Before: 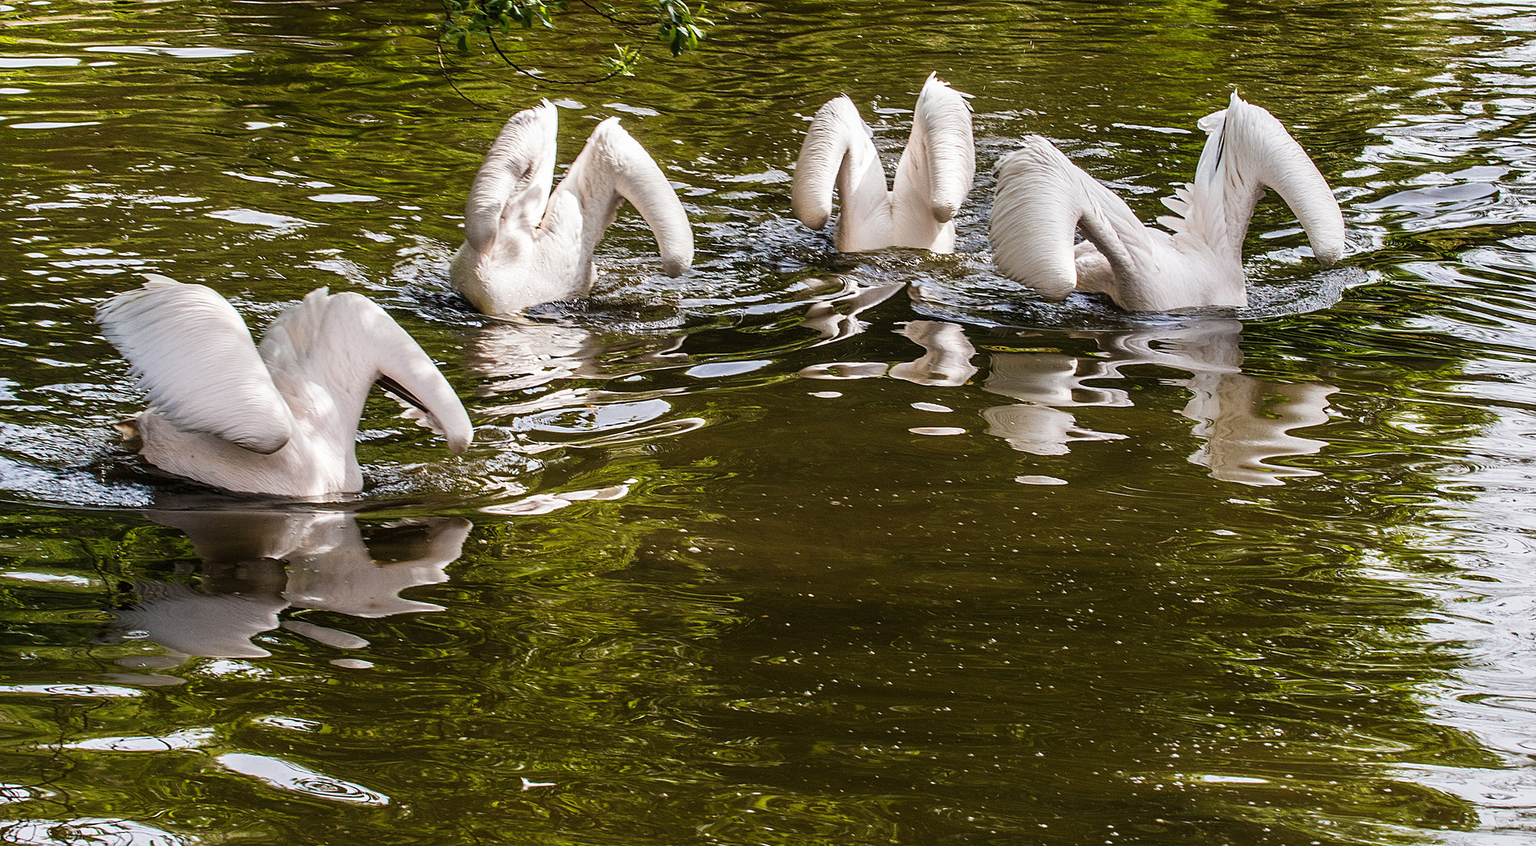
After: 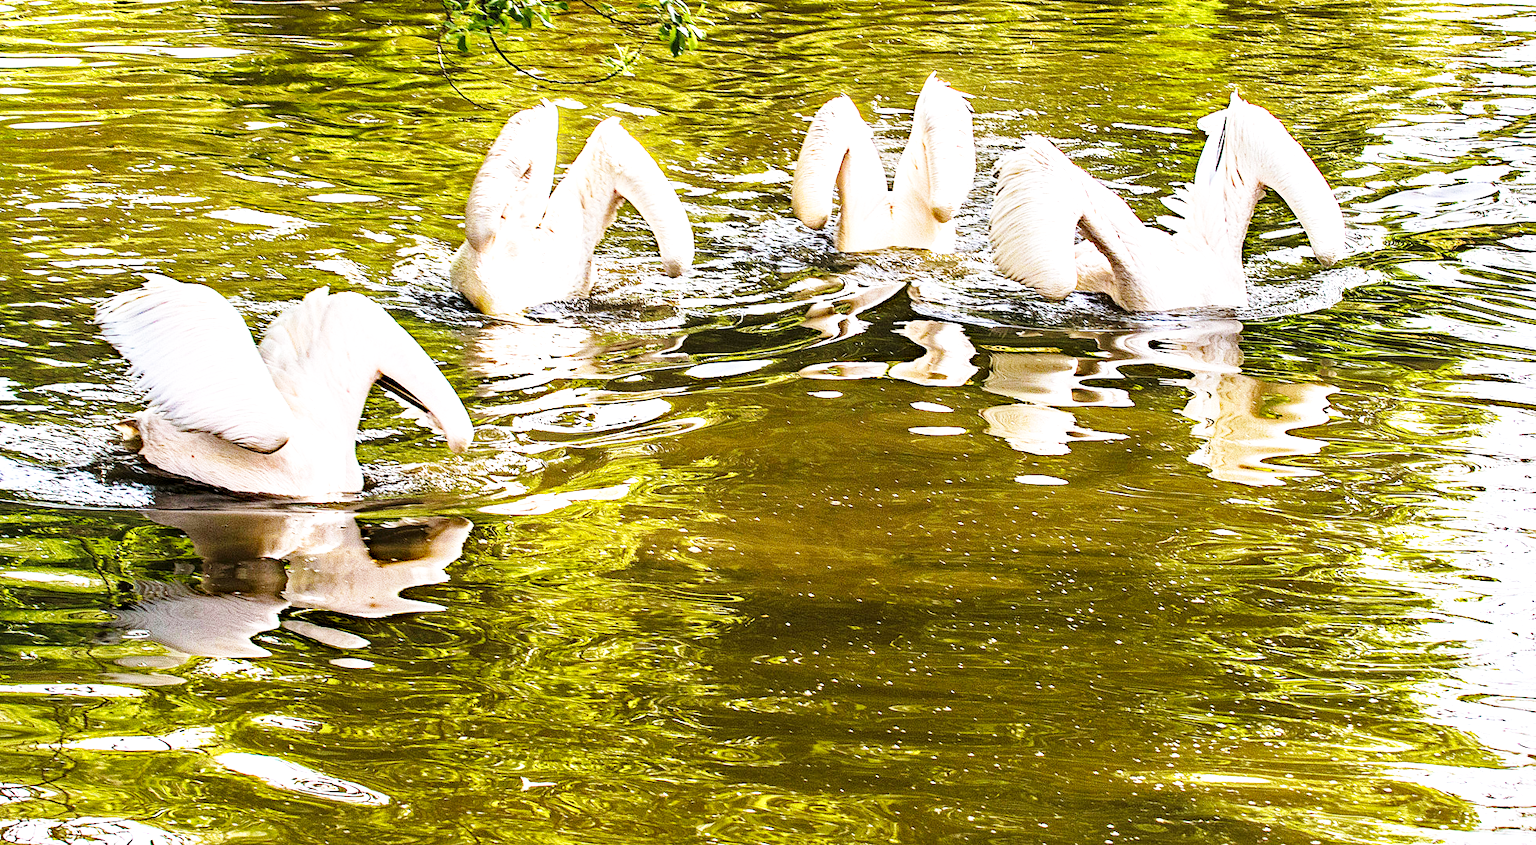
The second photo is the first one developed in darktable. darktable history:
exposure: exposure 1.145 EV, compensate highlight preservation false
base curve: curves: ch0 [(0, 0) (0.018, 0.026) (0.143, 0.37) (0.33, 0.731) (0.458, 0.853) (0.735, 0.965) (0.905, 0.986) (1, 1)], preserve colors none
local contrast: mode bilateral grid, contrast 20, coarseness 51, detail 119%, midtone range 0.2
haze removal: strength 0.517, distance 0.922, adaptive false
